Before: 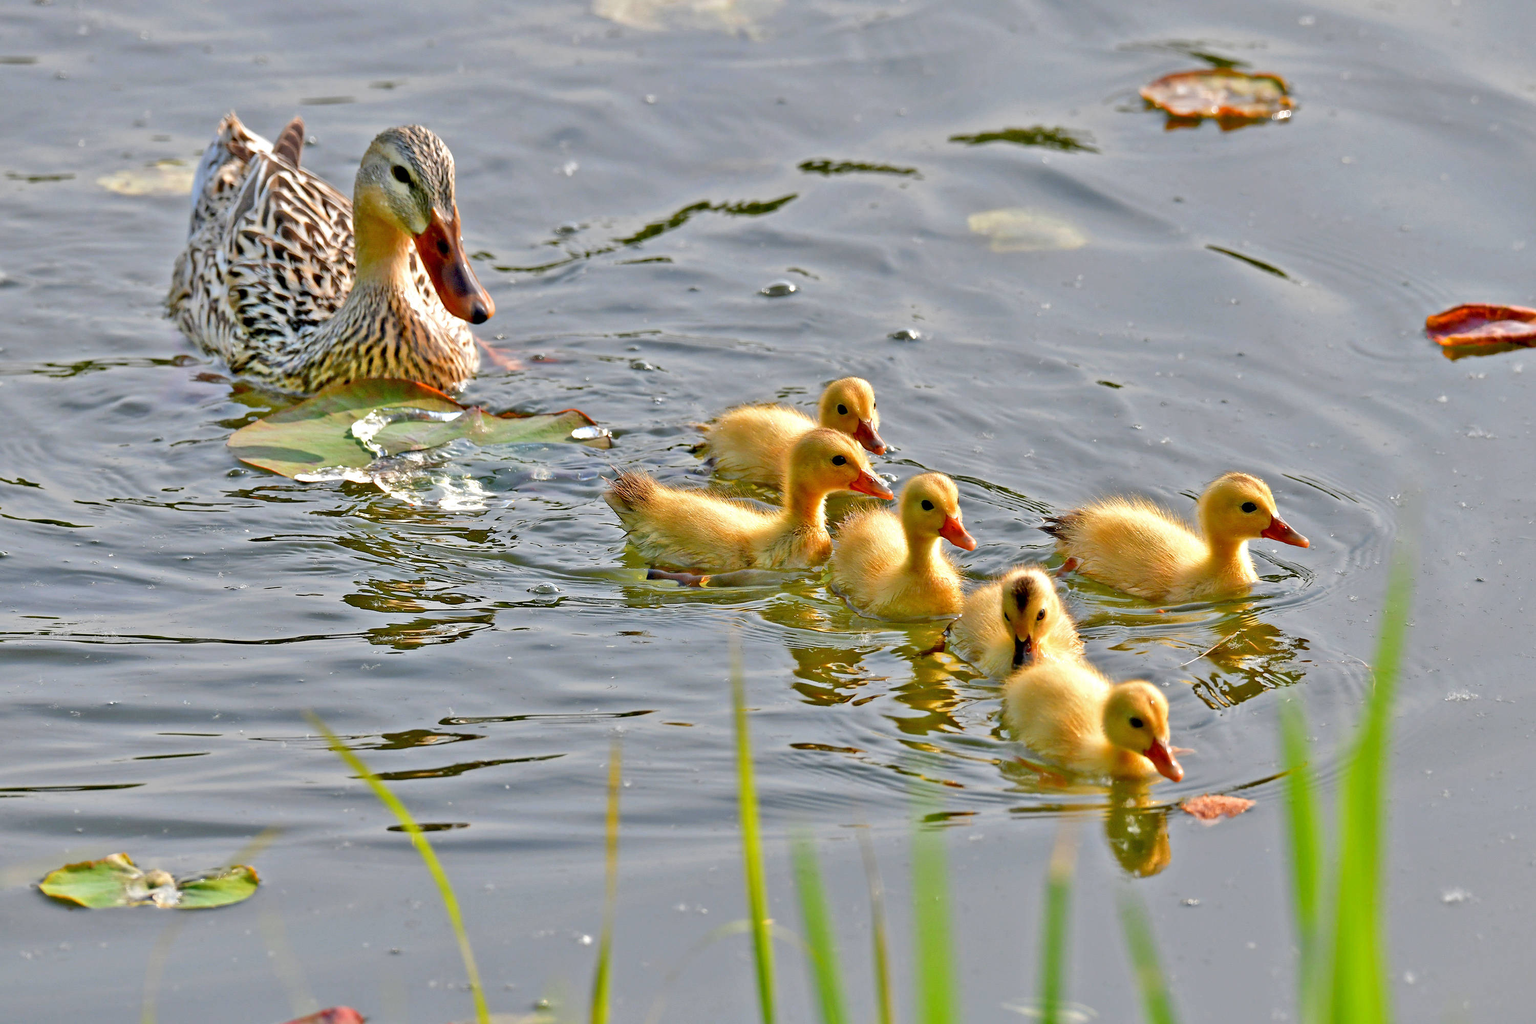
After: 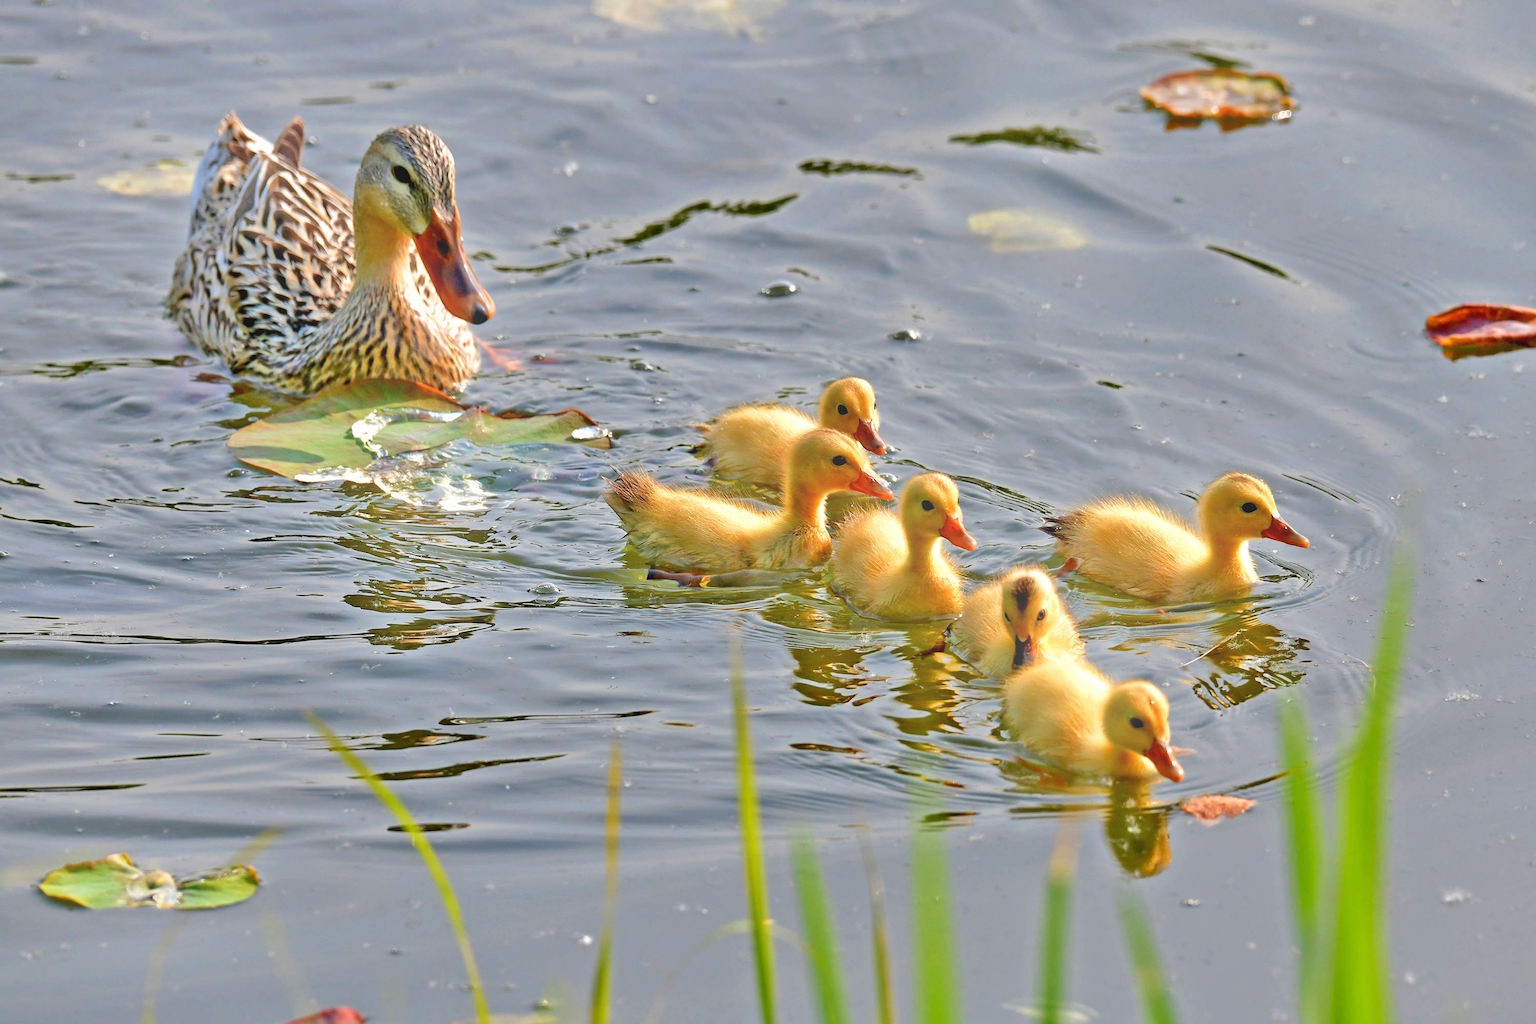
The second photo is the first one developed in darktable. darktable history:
velvia: on, module defaults
bloom: on, module defaults
